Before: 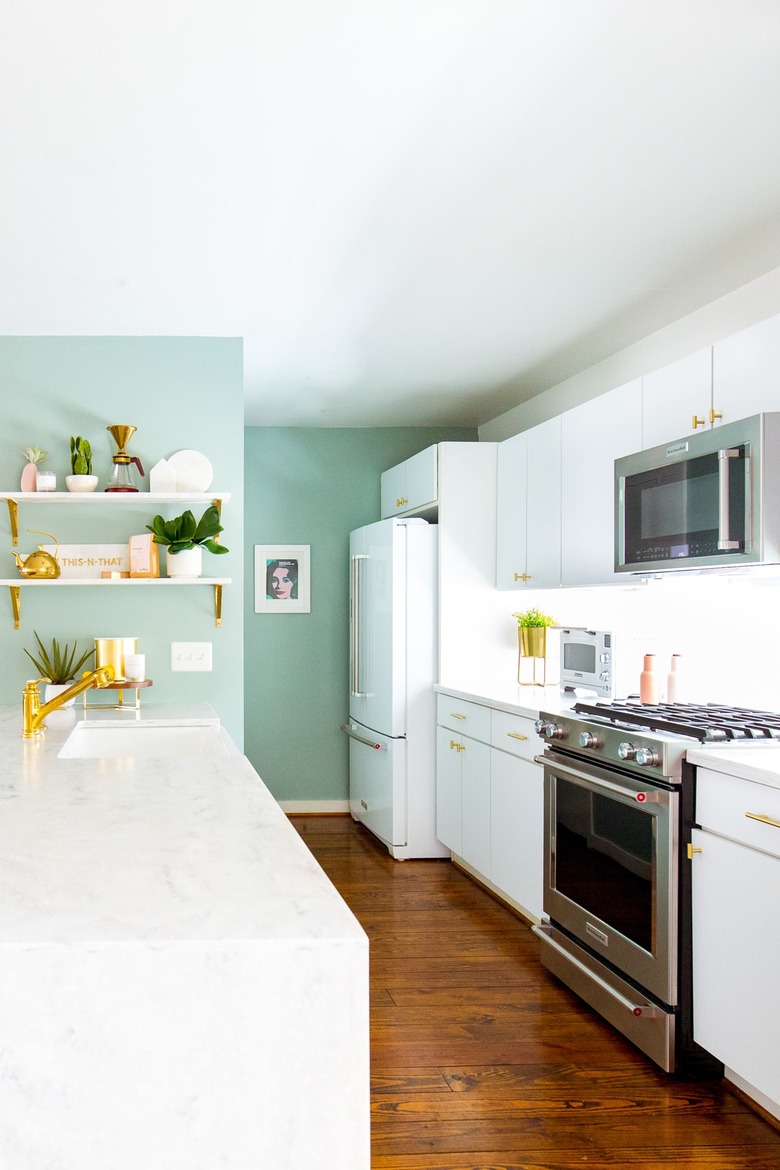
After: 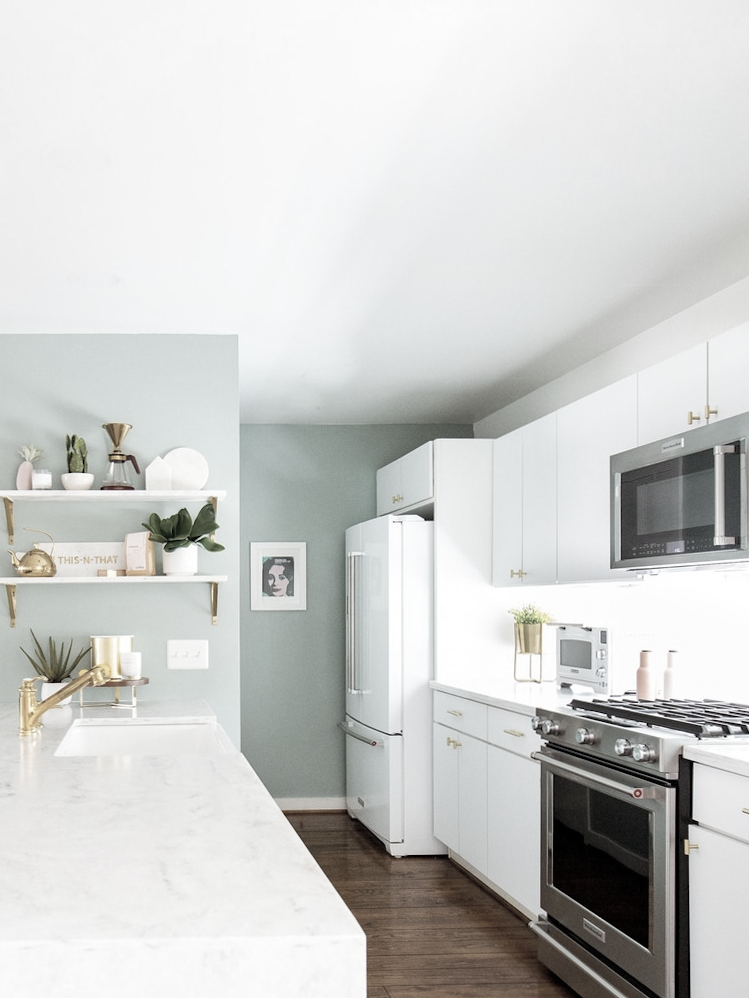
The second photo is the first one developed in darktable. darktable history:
crop and rotate: angle 0.2°, left 0.275%, right 3.127%, bottom 14.18%
color correction: saturation 0.3
